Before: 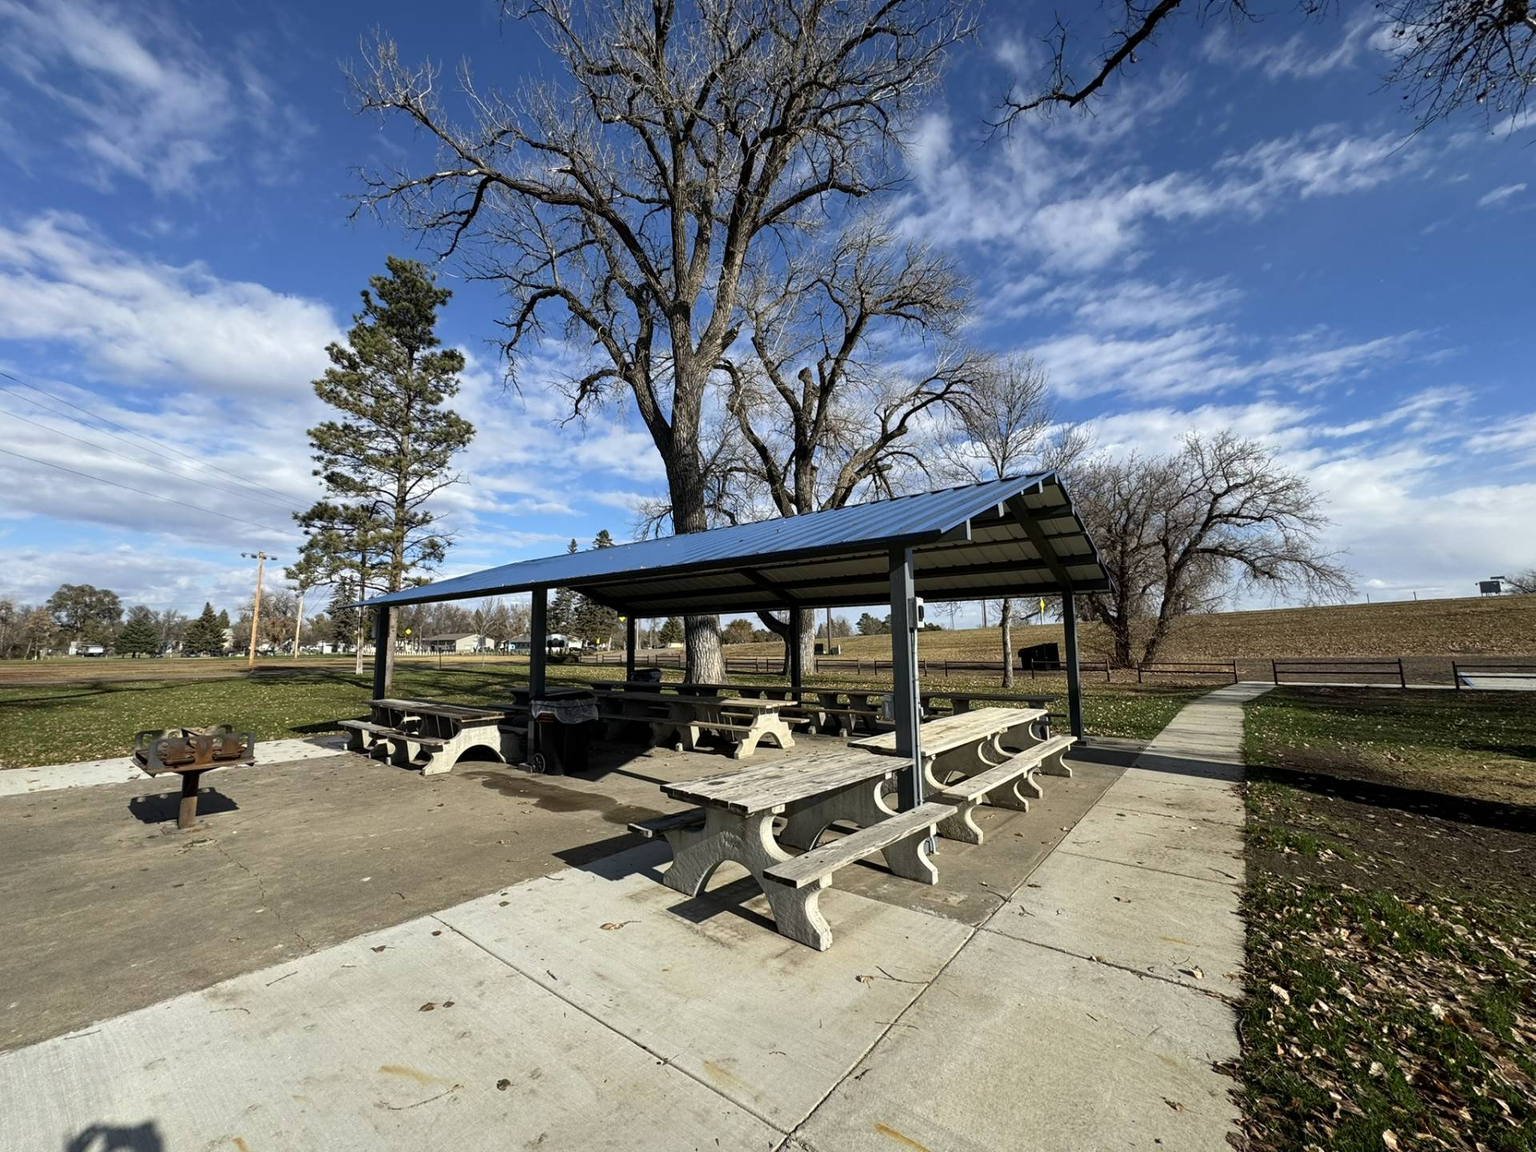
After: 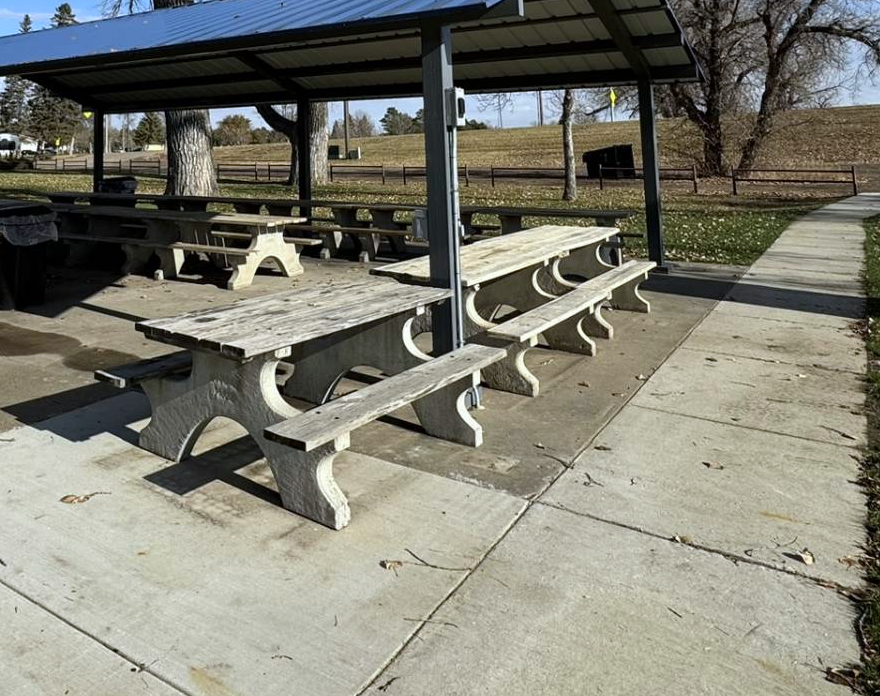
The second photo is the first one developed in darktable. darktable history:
white balance: red 0.976, blue 1.04
crop: left 35.976%, top 45.819%, right 18.162%, bottom 5.807%
